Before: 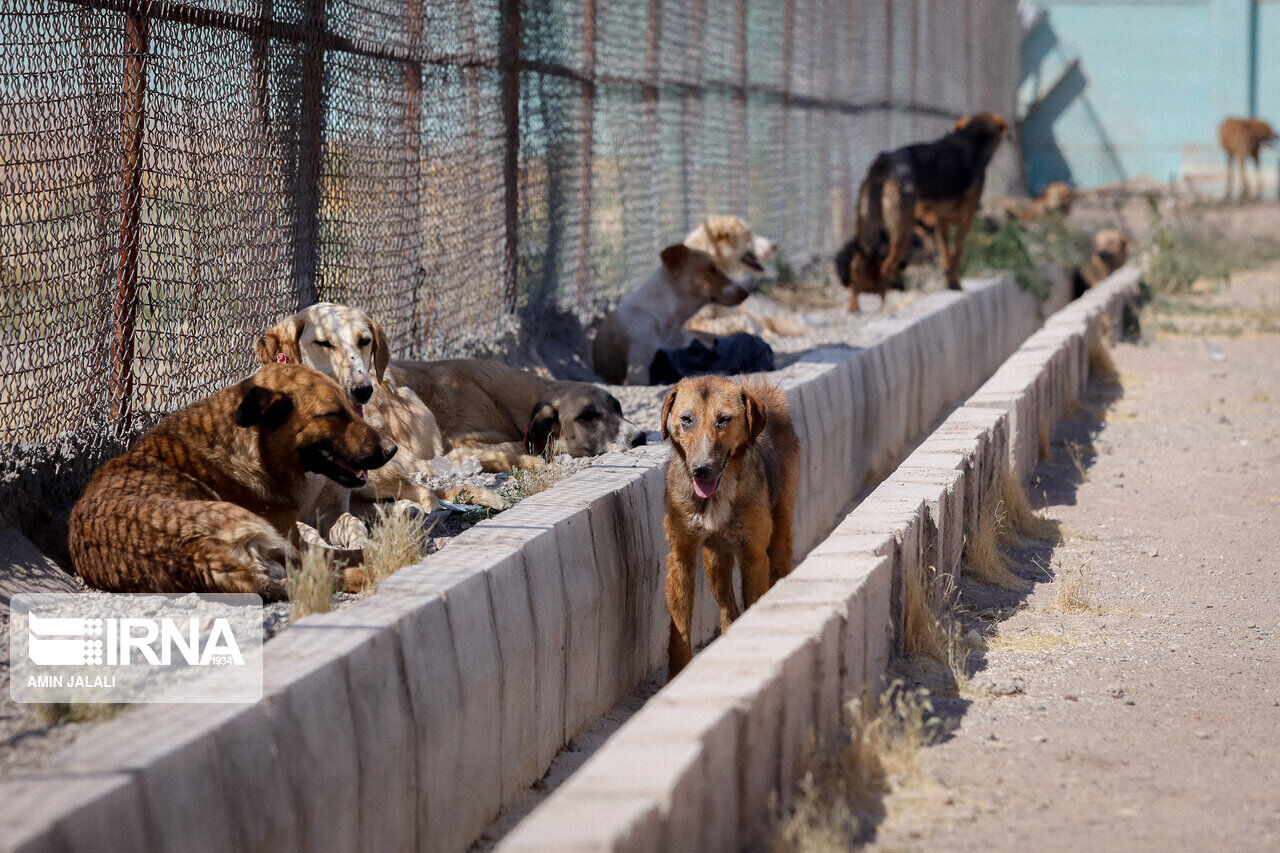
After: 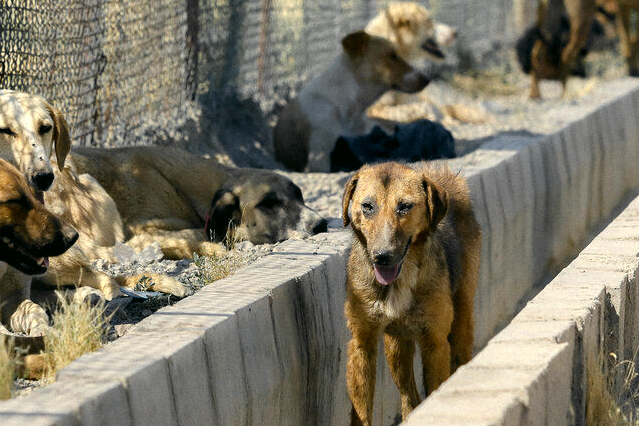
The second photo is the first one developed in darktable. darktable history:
color correction: highlights a* -0.482, highlights b* 9.48, shadows a* -9.48, shadows b* 0.803
color zones: curves: ch0 [(0.004, 0.306) (0.107, 0.448) (0.252, 0.656) (0.41, 0.398) (0.595, 0.515) (0.768, 0.628)]; ch1 [(0.07, 0.323) (0.151, 0.452) (0.252, 0.608) (0.346, 0.221) (0.463, 0.189) (0.61, 0.368) (0.735, 0.395) (0.921, 0.412)]; ch2 [(0, 0.476) (0.132, 0.512) (0.243, 0.512) (0.397, 0.48) (0.522, 0.376) (0.634, 0.536) (0.761, 0.46)]
crop: left 25%, top 25%, right 25%, bottom 25%
